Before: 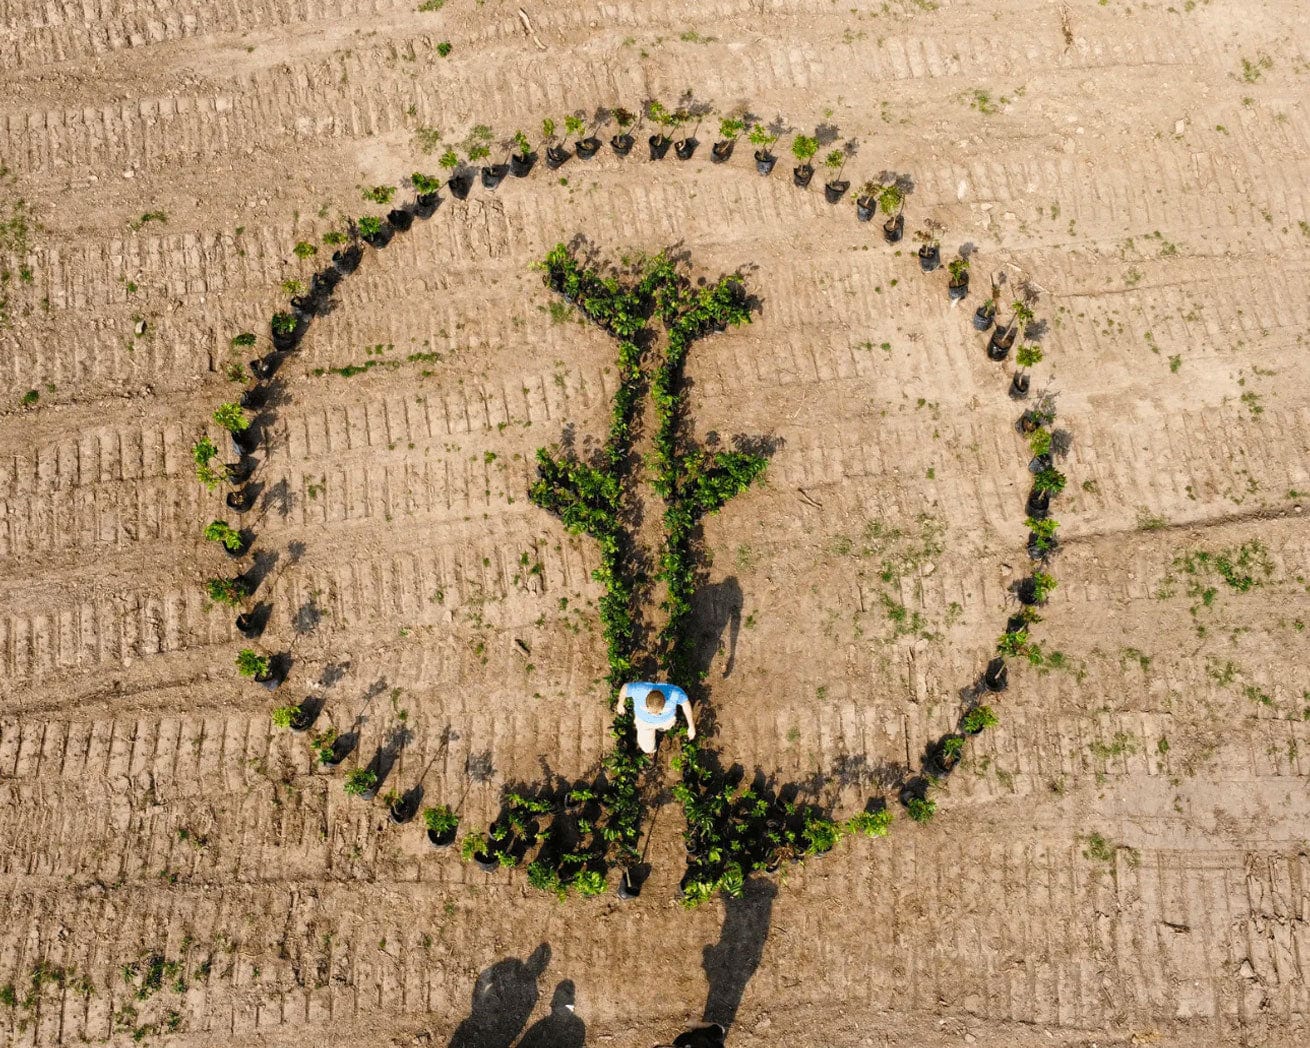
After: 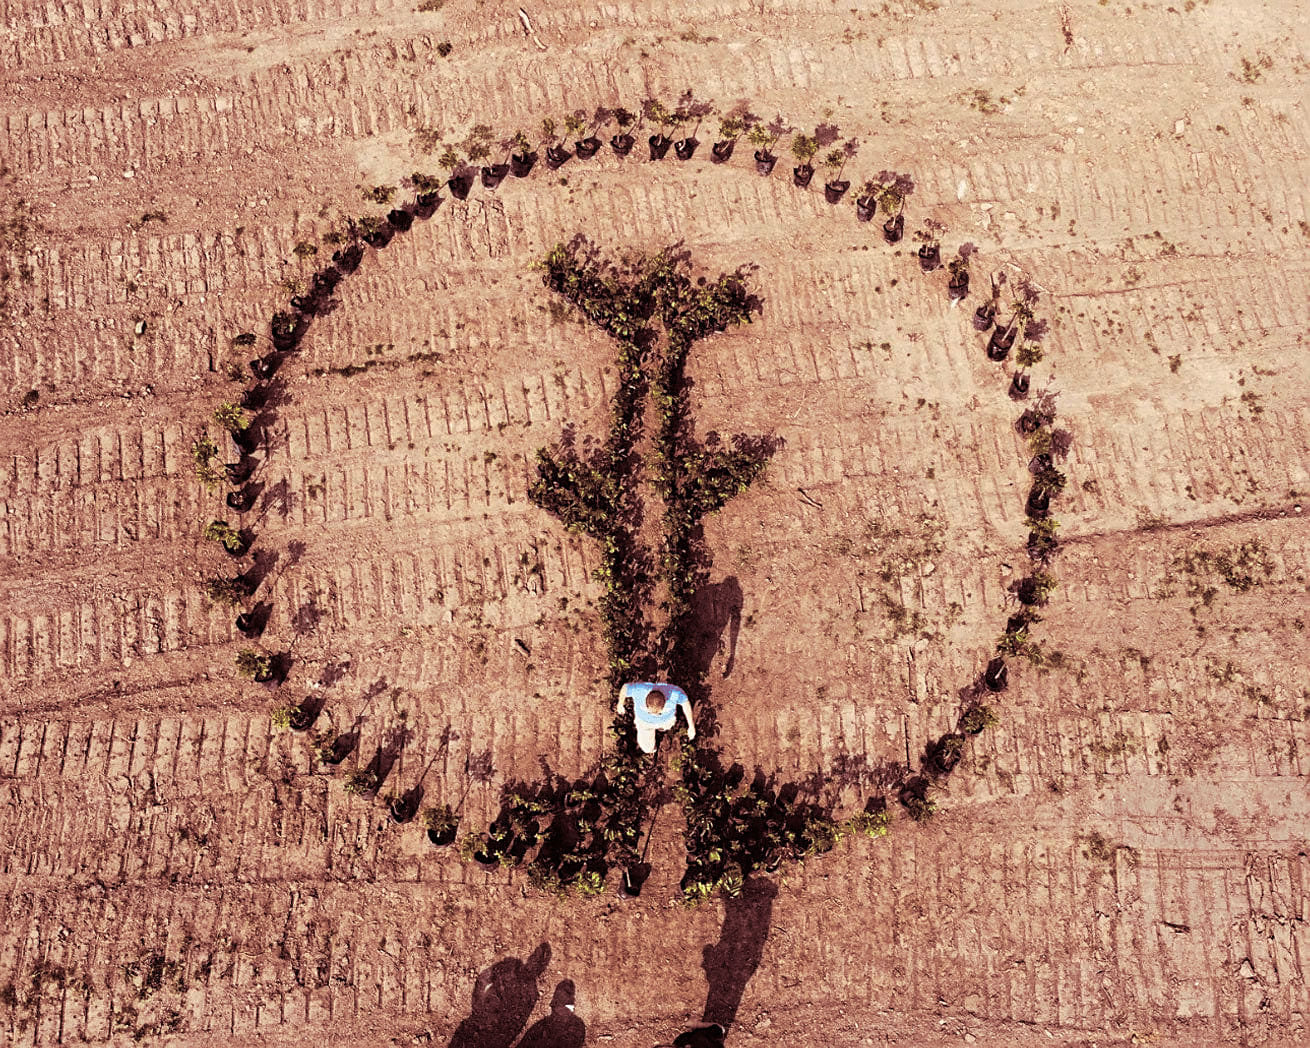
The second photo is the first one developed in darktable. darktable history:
split-toning: highlights › saturation 0, balance -61.83
sharpen: on, module defaults
